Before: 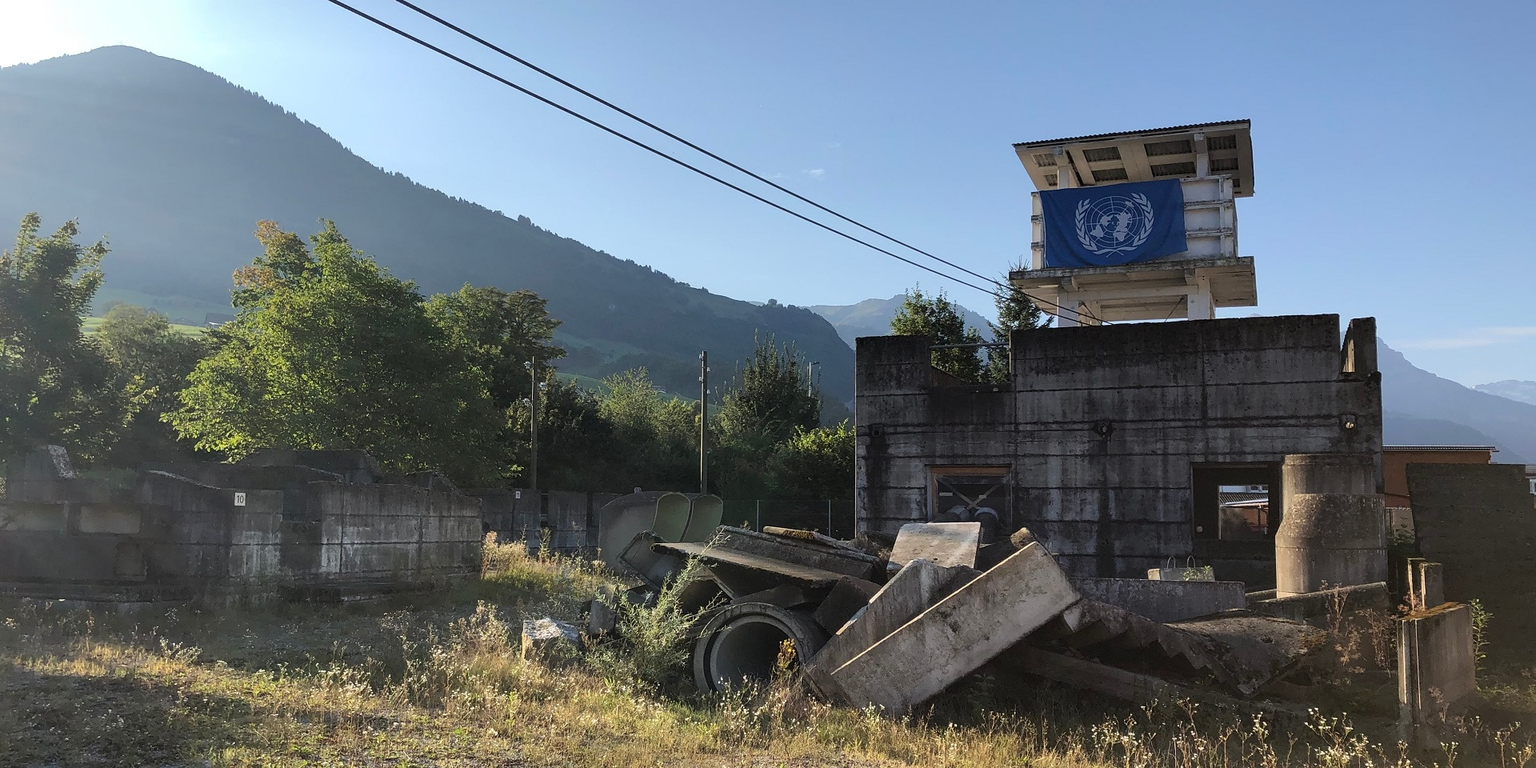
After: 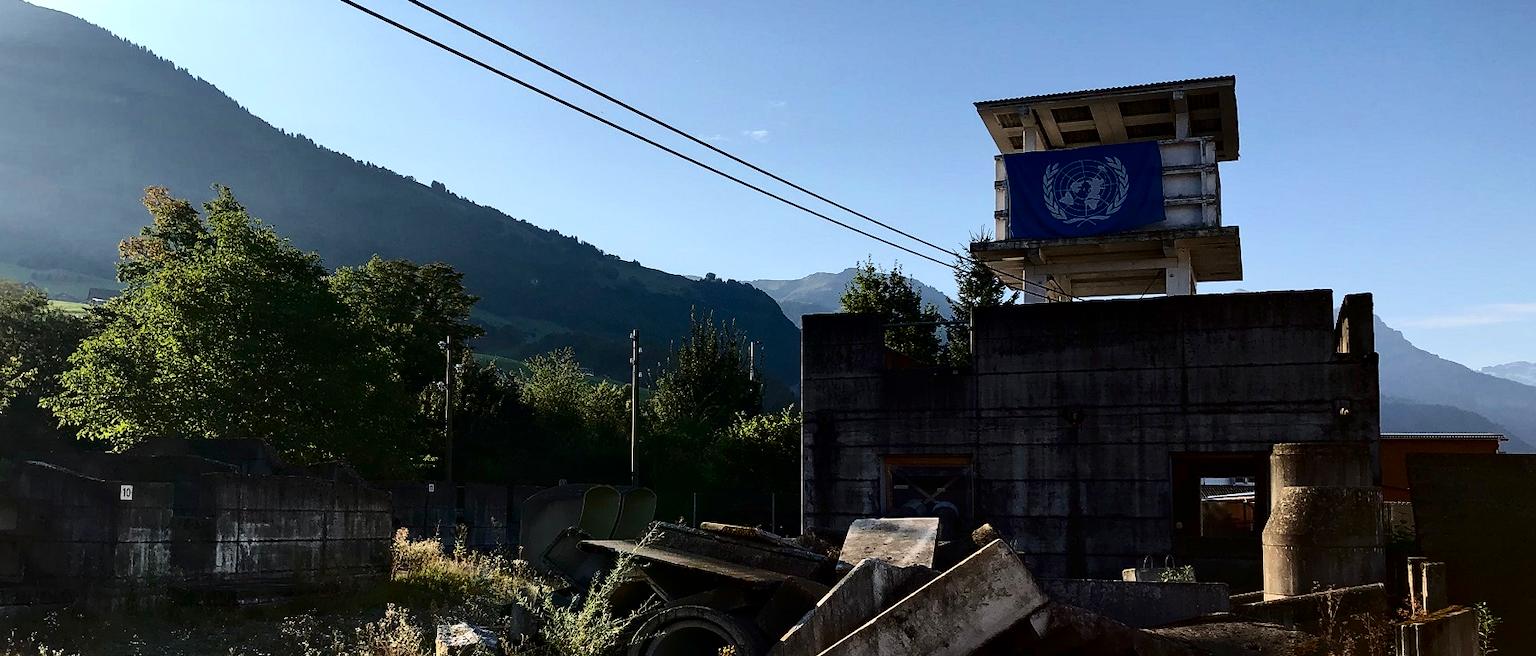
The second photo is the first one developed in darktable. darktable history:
shadows and highlights: shadows -30, highlights 30
local contrast: mode bilateral grid, contrast 28, coarseness 16, detail 115%, midtone range 0.2
crop: left 8.155%, top 6.611%, bottom 15.385%
contrast brightness saturation: contrast 0.24, brightness -0.24, saturation 0.14
